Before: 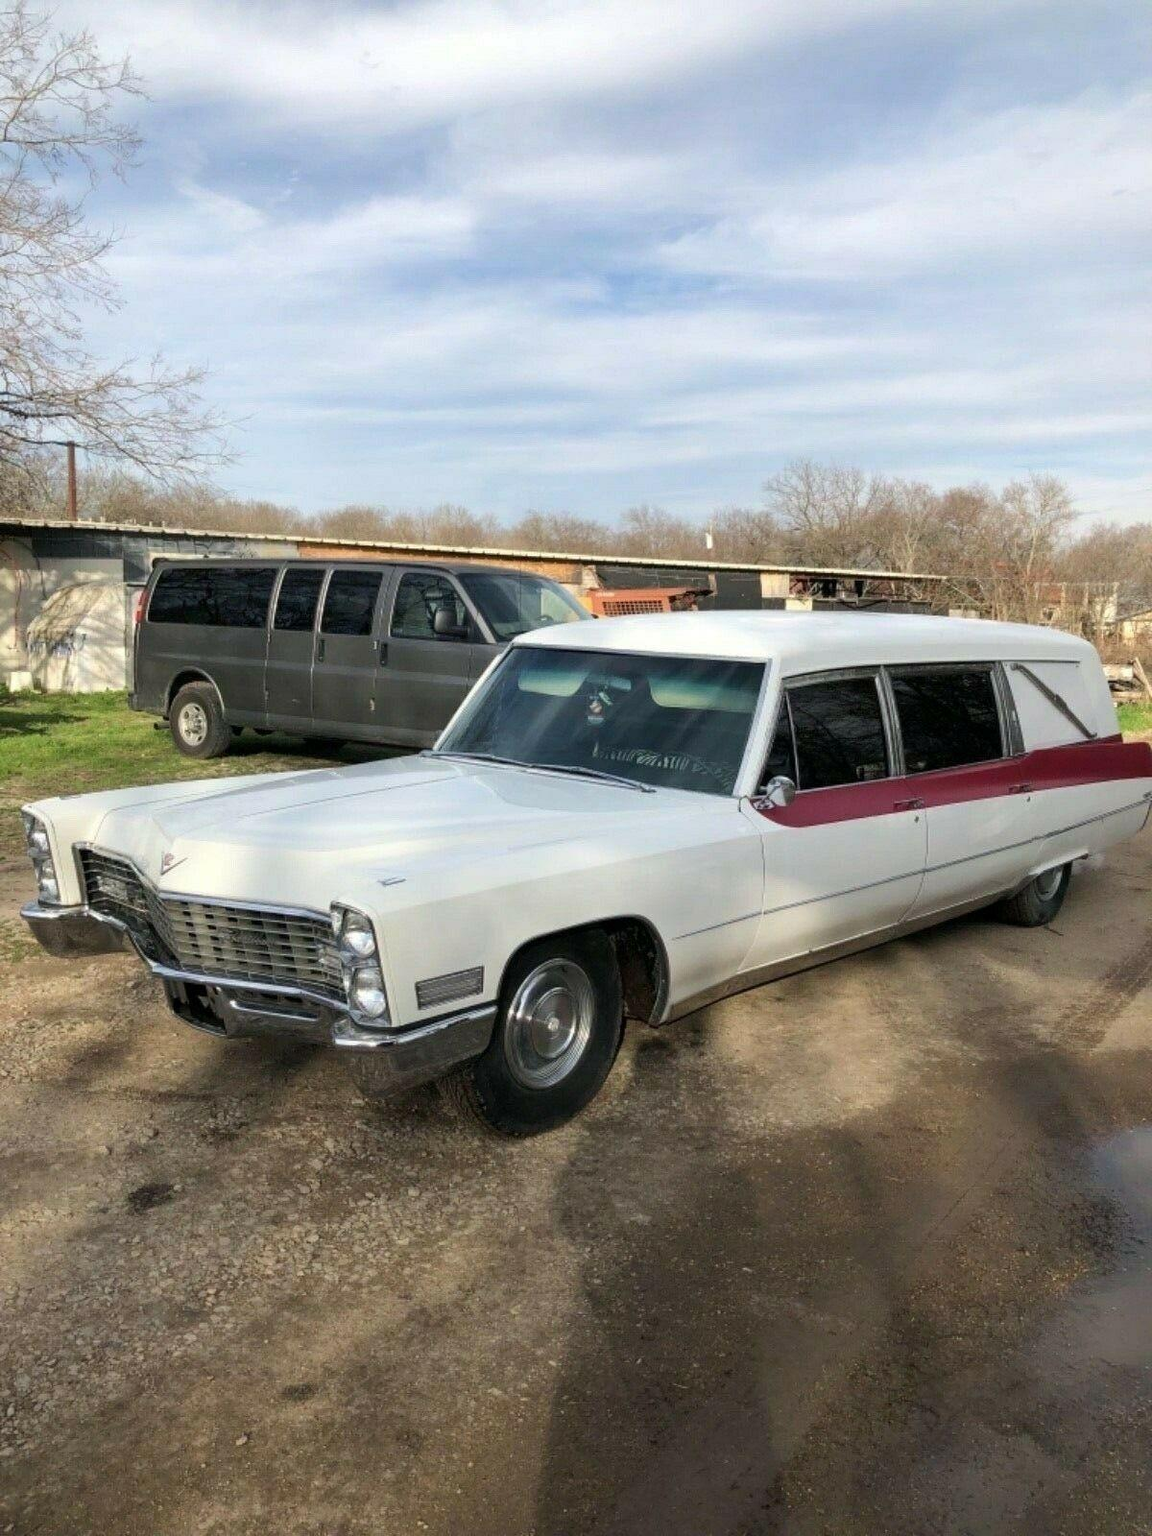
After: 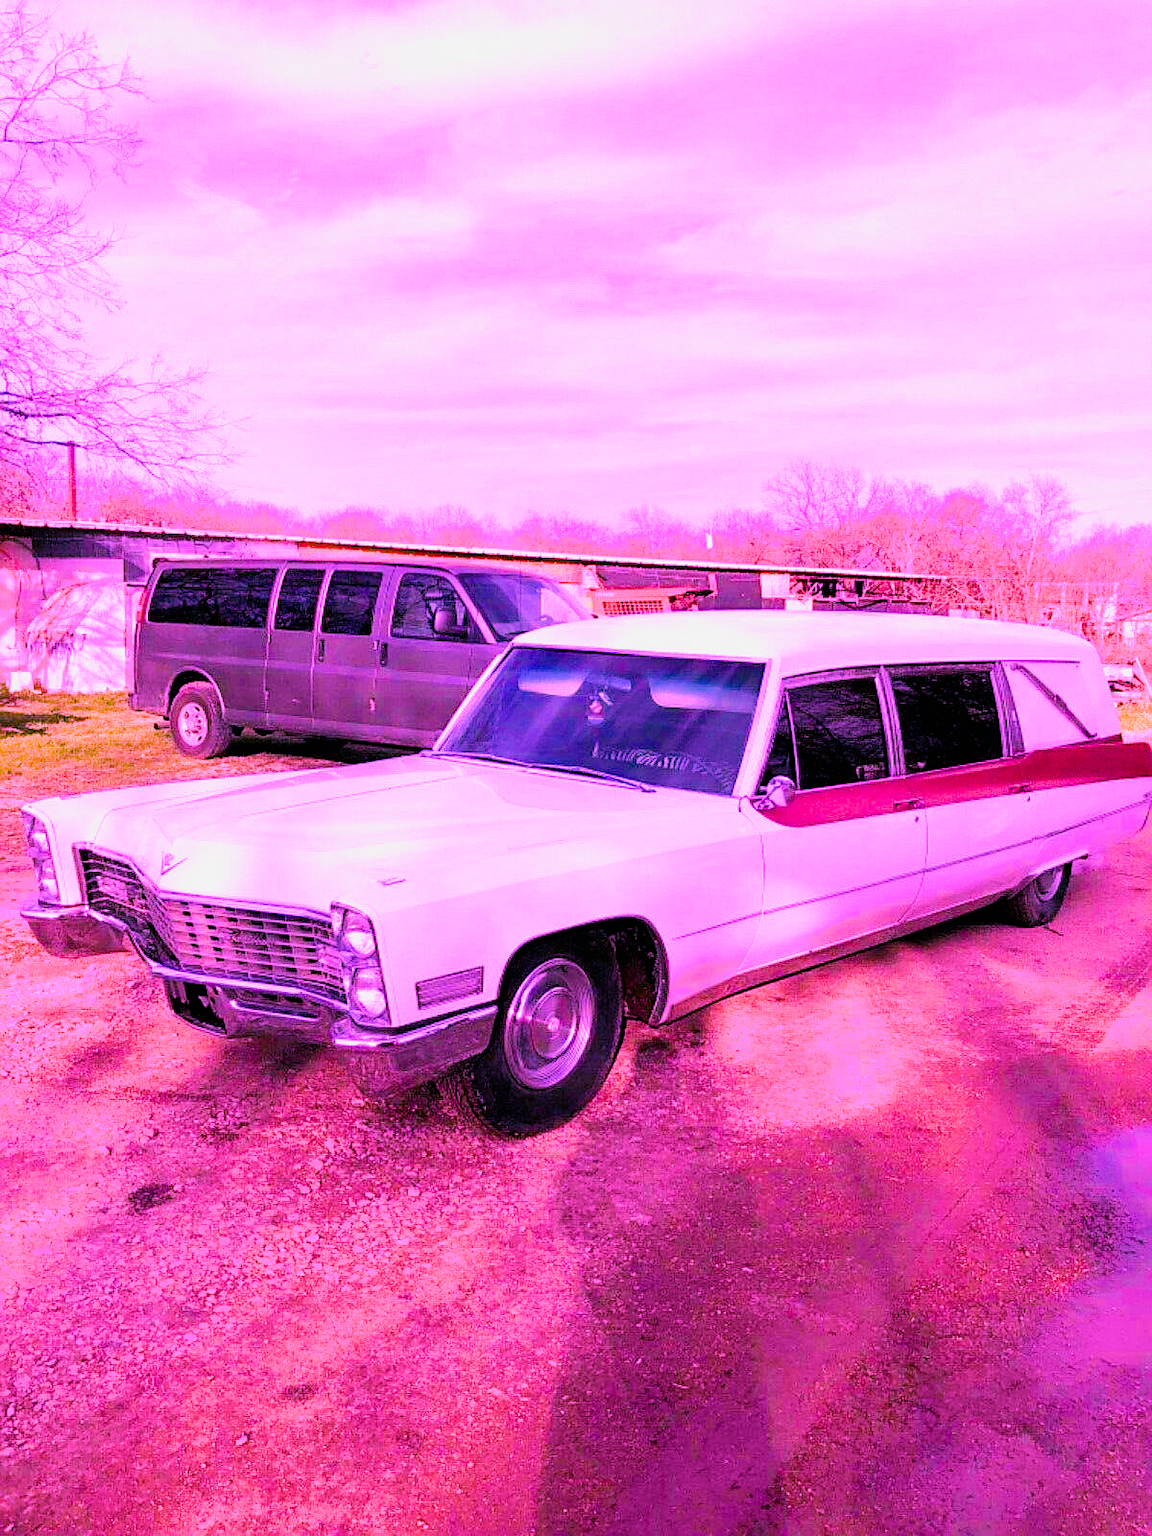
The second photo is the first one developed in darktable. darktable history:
exposure: black level correction 0, exposure 0.7 EV, compensate exposure bias true, compensate highlight preservation false
filmic rgb: black relative exposure -7.15 EV, white relative exposure 5.36 EV, hardness 3.02, color science v6 (2022)
highlight reconstruction: iterations 1, diameter of reconstruction 64 px
lens correction: scale 1.01, crop 1, focal 85, aperture 2.8, distance 7.77, camera "Canon EOS RP", lens "Canon RF 85mm F2 MACRO IS STM"
raw denoise: x [[0, 0.25, 0.5, 0.75, 1] ×4]
sharpen: on, module defaults
color balance rgb: linear chroma grading › global chroma 9%, perceptual saturation grading › global saturation 36%, perceptual saturation grading › shadows 35%, perceptual brilliance grading › global brilliance 15%, perceptual brilliance grading › shadows -35%, global vibrance 15%
white balance: red 1.803, blue 1.886
